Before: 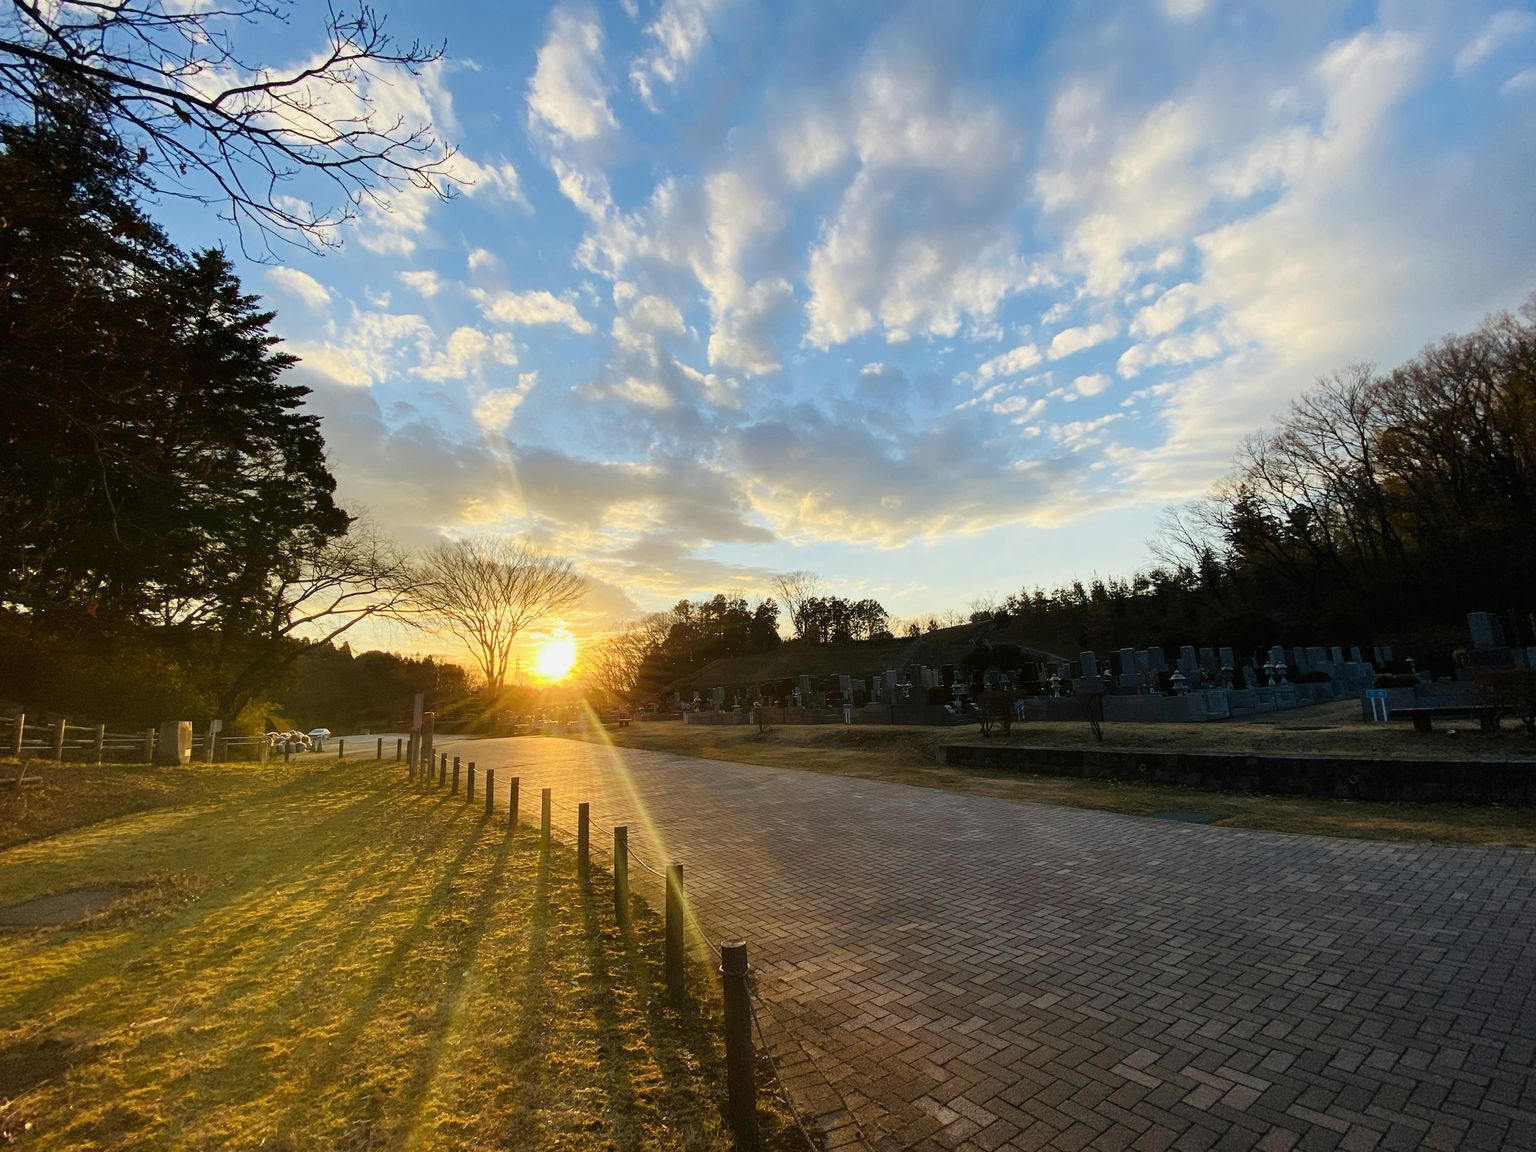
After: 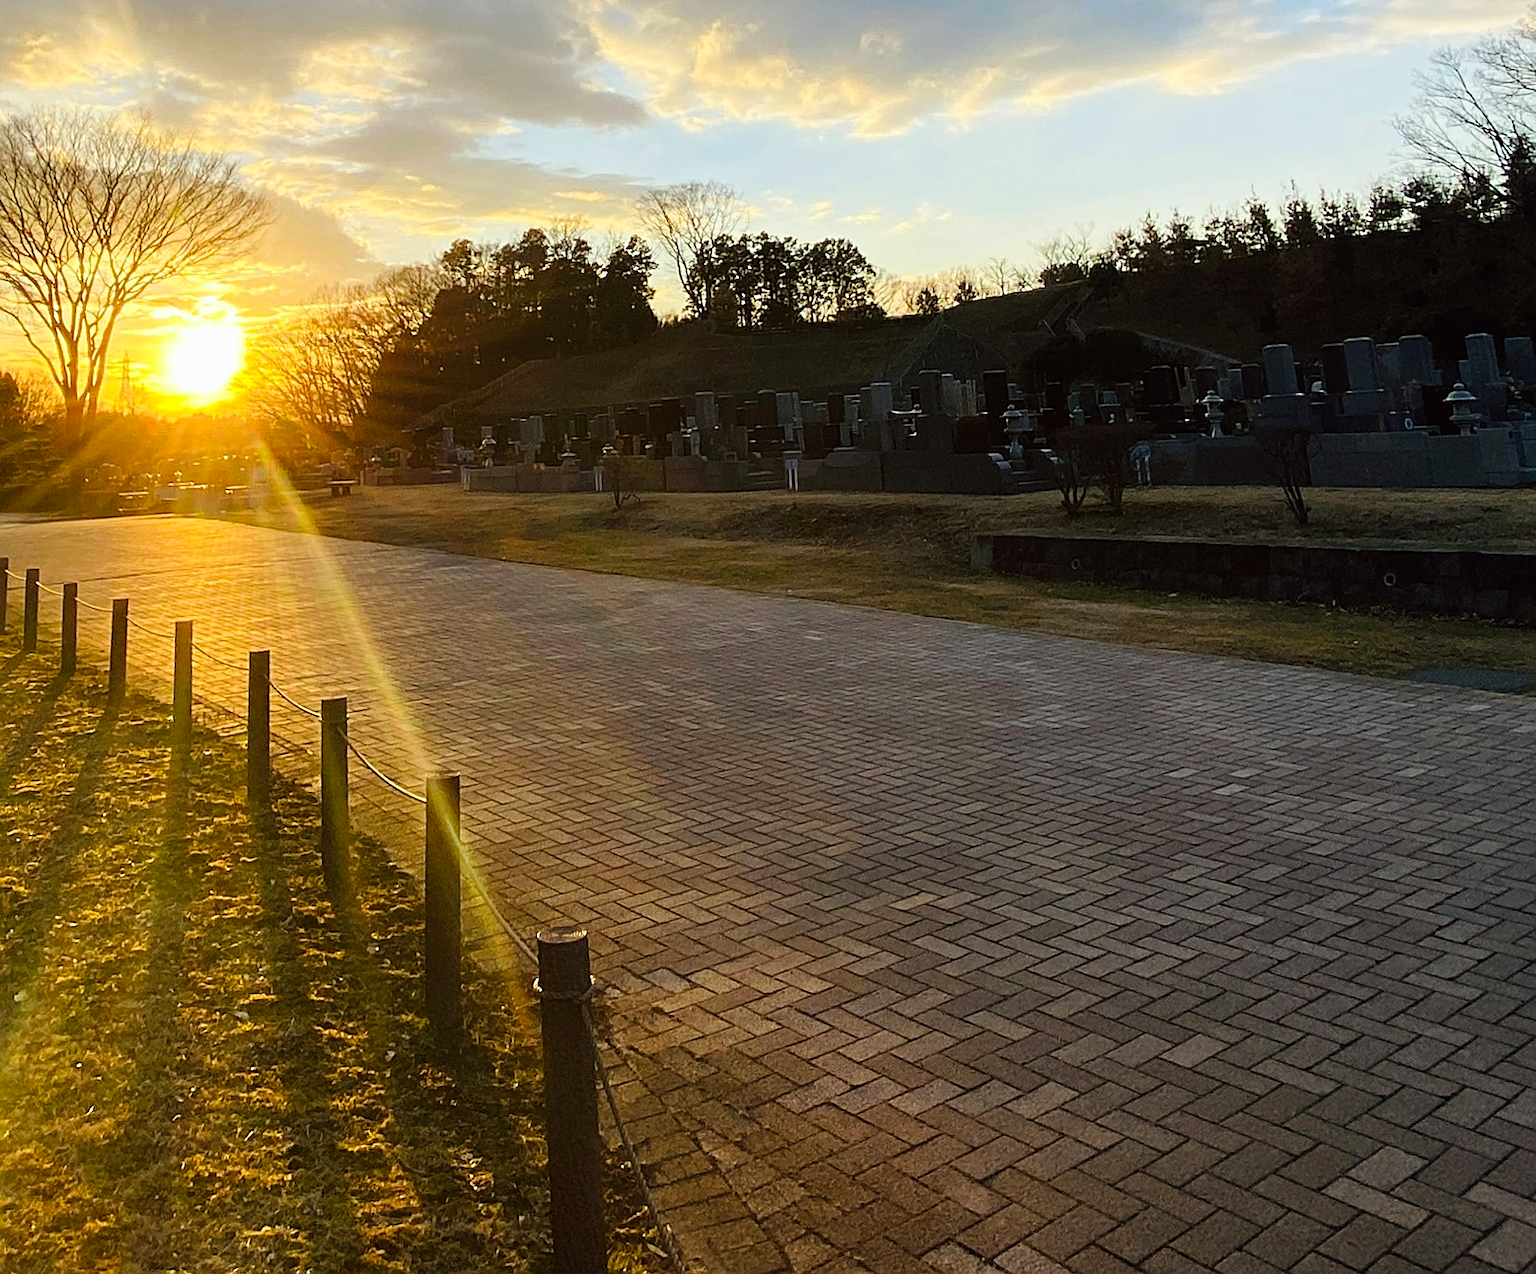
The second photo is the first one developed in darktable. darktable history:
sharpen: on, module defaults
crop: left 29.672%, top 41.786%, right 20.851%, bottom 3.487%
color balance: lift [1, 1, 0.999, 1.001], gamma [1, 1.003, 1.005, 0.995], gain [1, 0.992, 0.988, 1.012], contrast 5%, output saturation 110%
